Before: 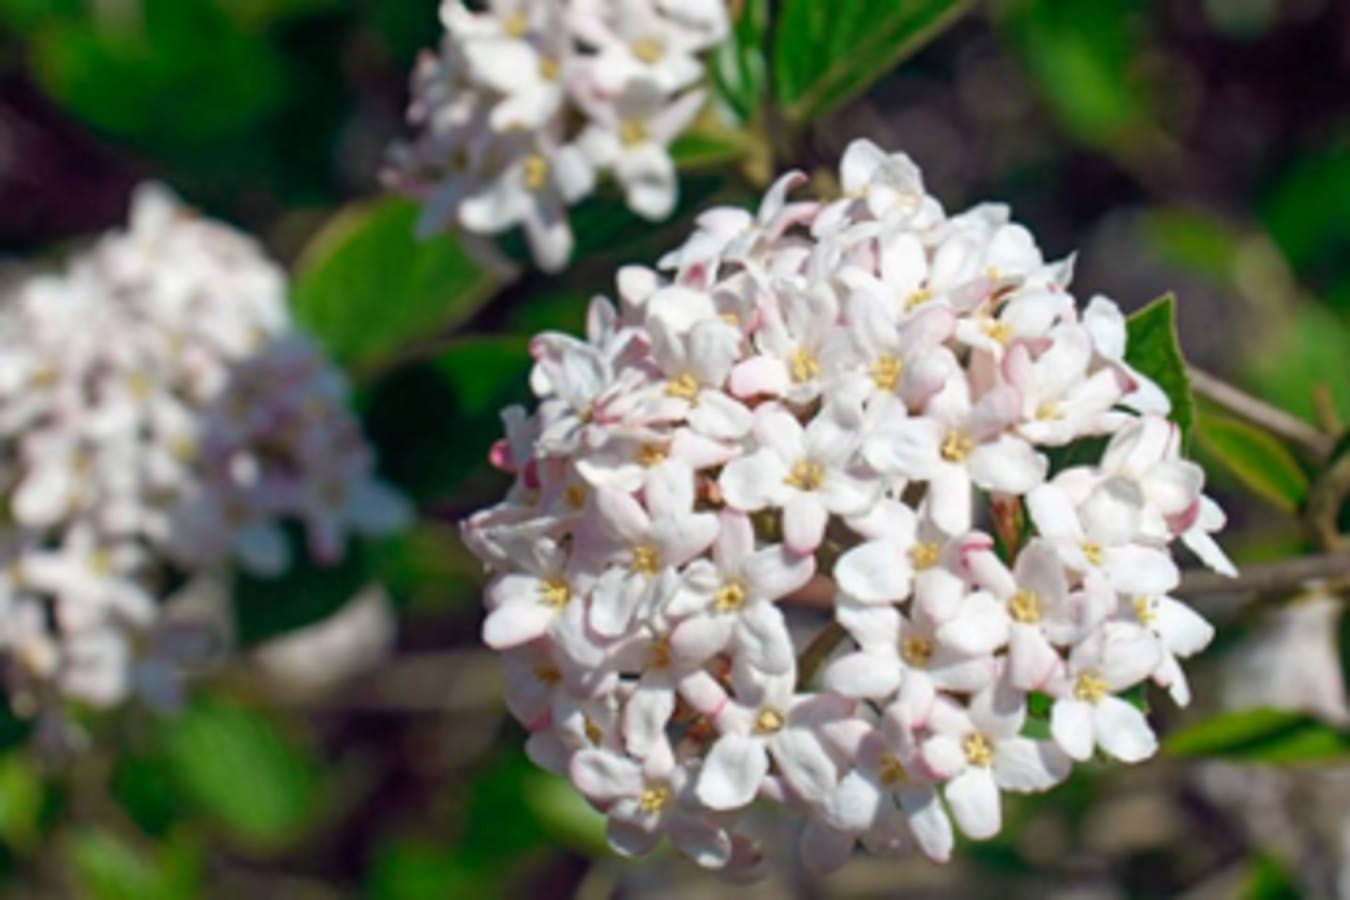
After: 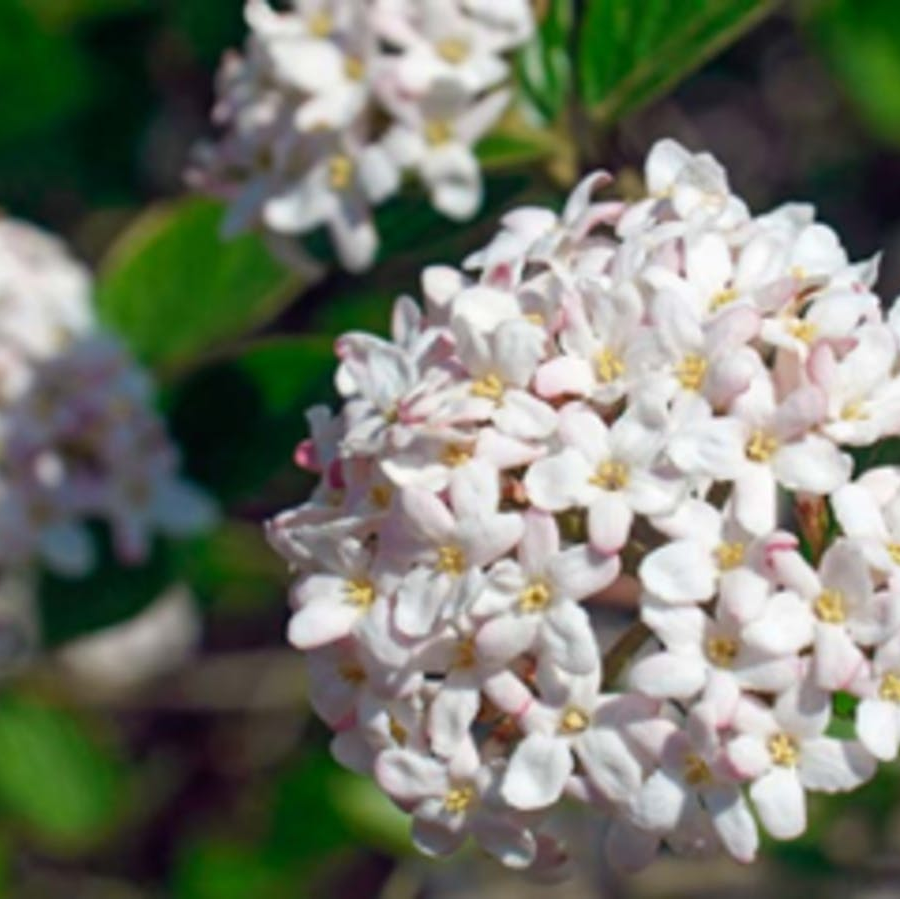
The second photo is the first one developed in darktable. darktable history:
crop and rotate: left 14.494%, right 18.79%
